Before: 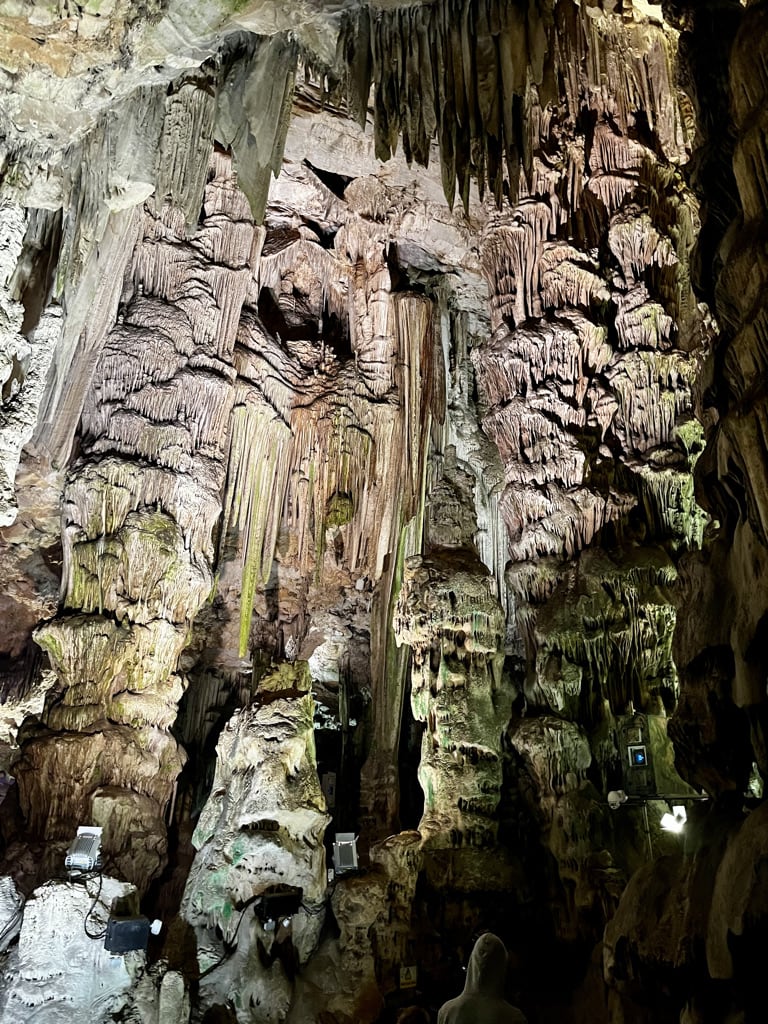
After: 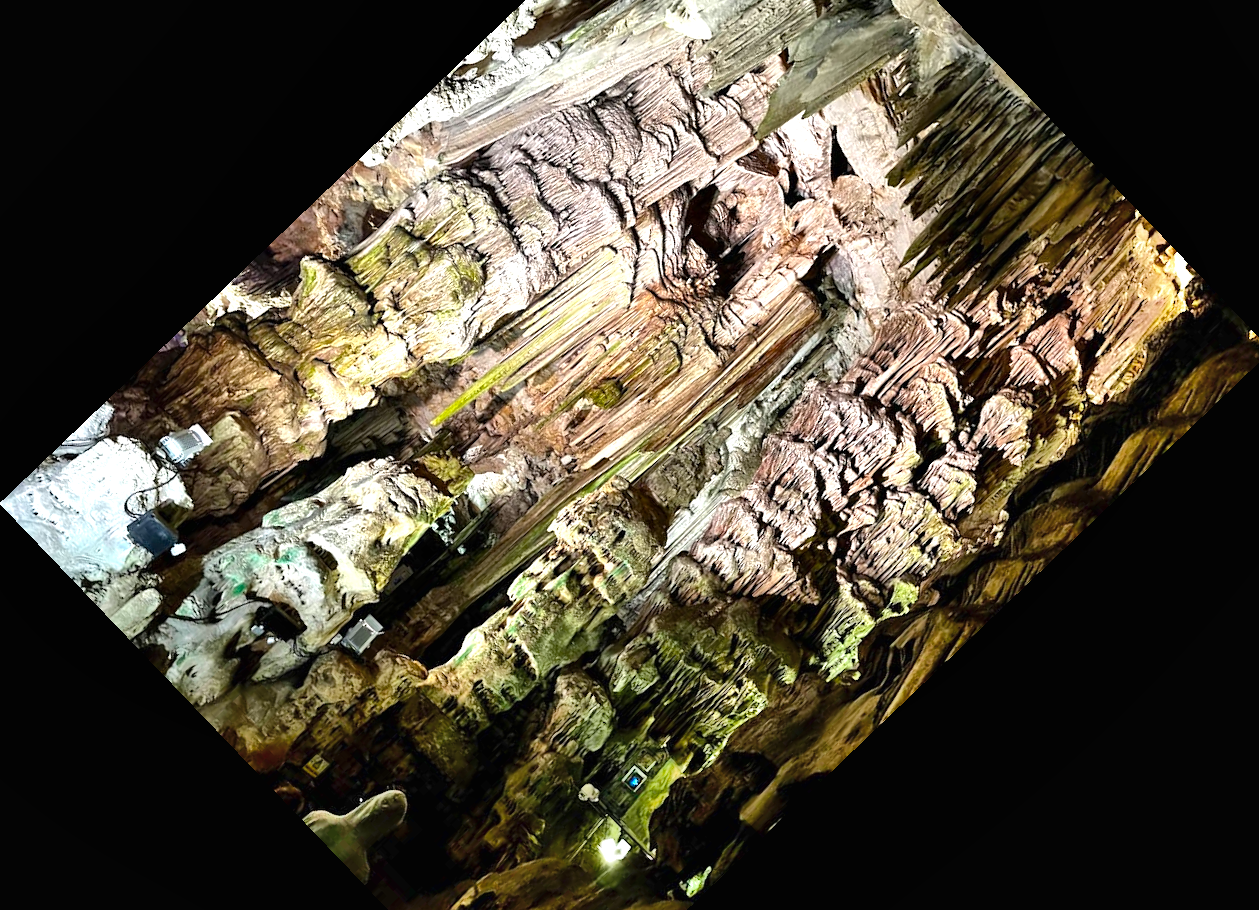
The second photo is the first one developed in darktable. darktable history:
crop and rotate: angle -46.26°, top 16.234%, right 0.912%, bottom 11.704%
exposure: black level correction 0, exposure 0.7 EV, compensate exposure bias true, compensate highlight preservation false
color balance rgb: perceptual saturation grading › global saturation 8.89%, saturation formula JzAzBz (2021)
shadows and highlights: shadows 60, soften with gaussian
